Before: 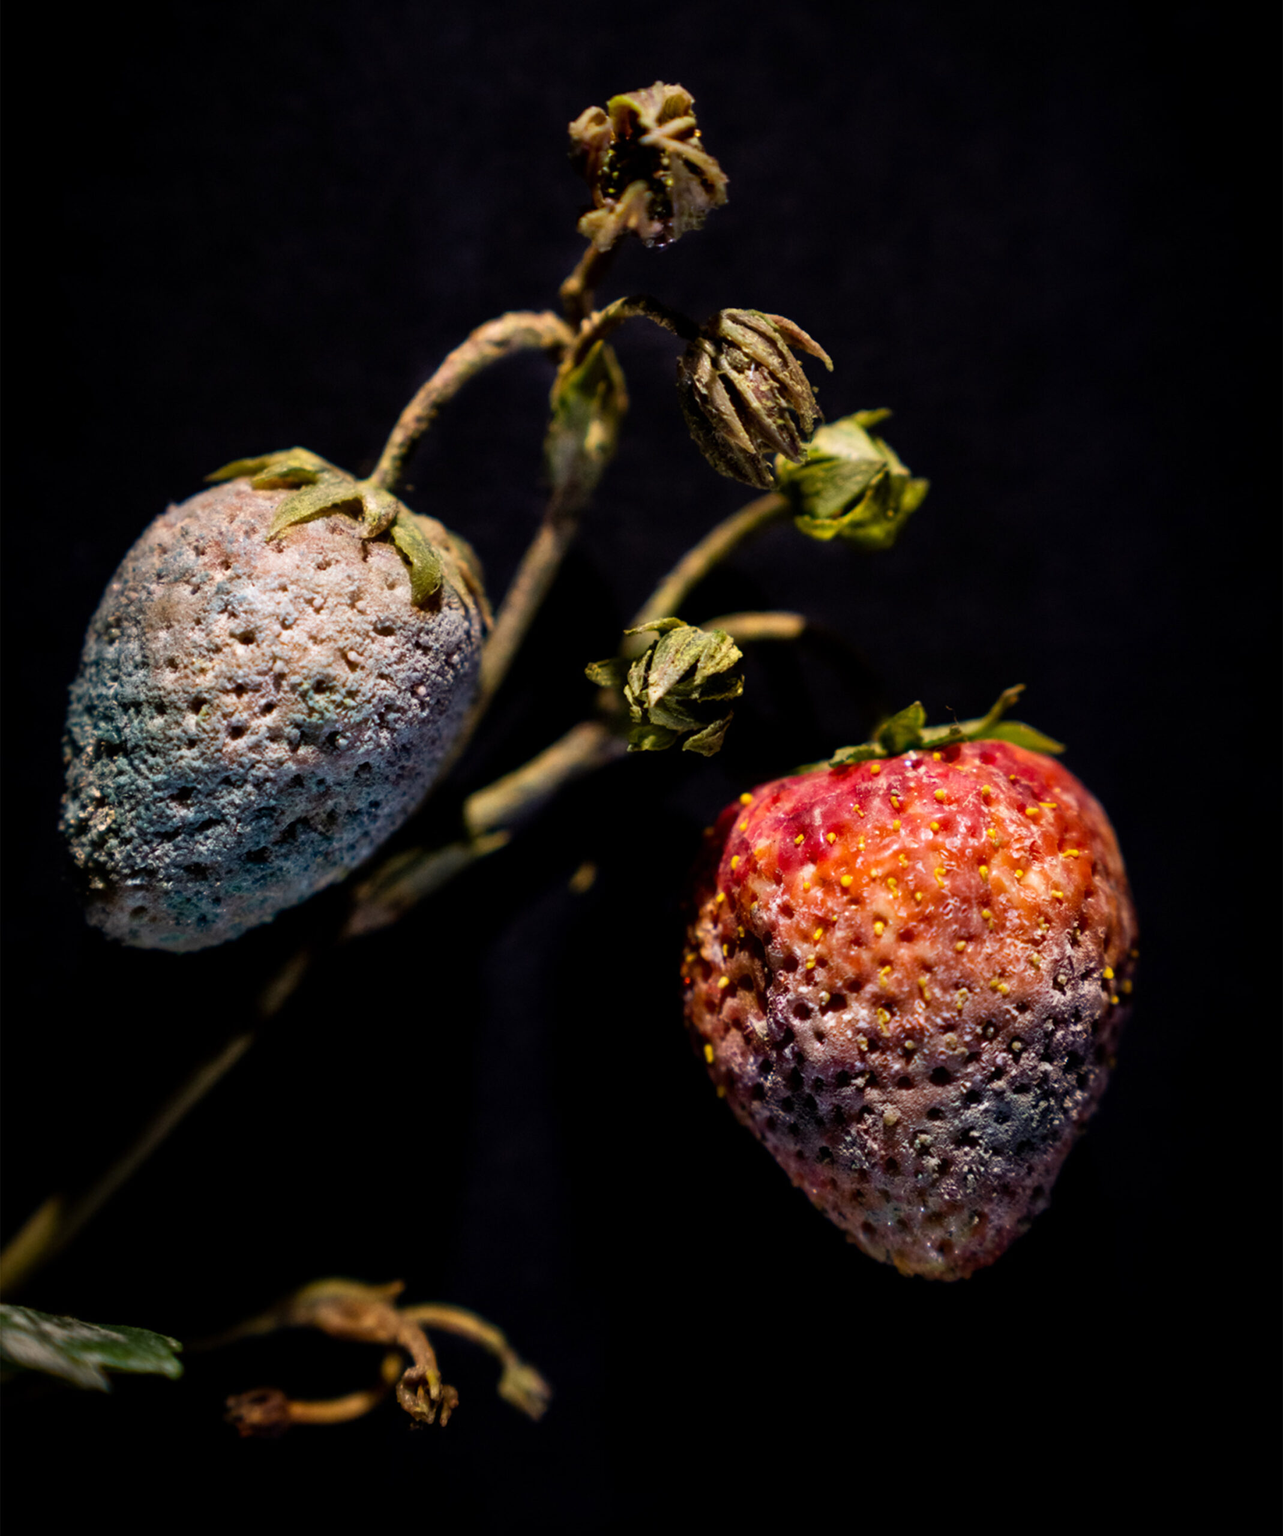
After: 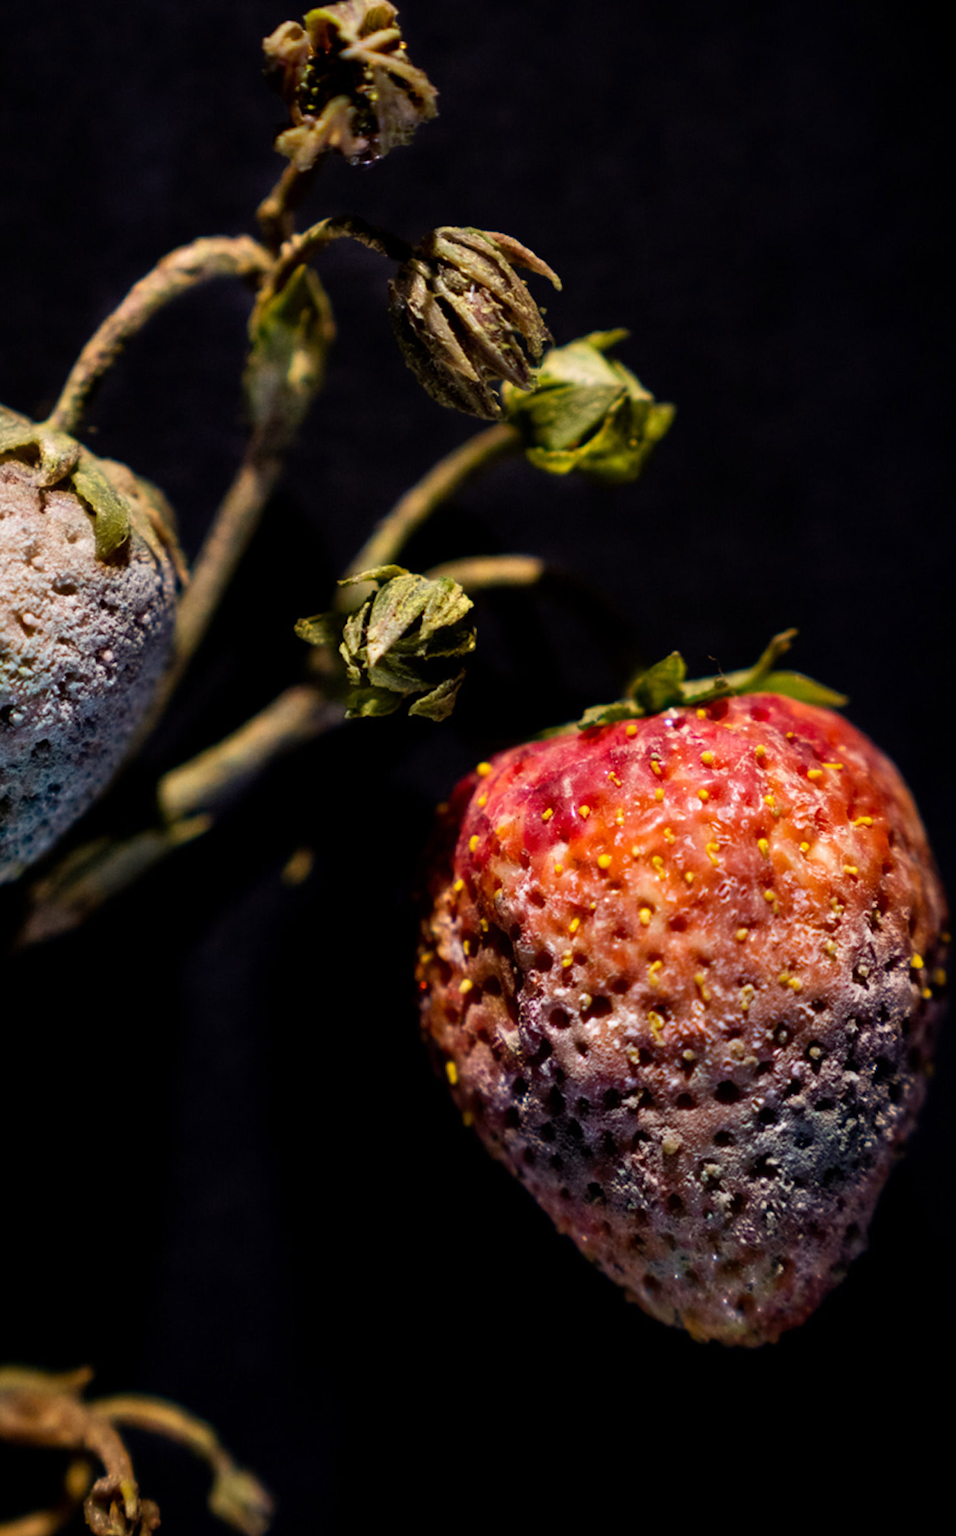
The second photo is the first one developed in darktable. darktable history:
crop and rotate: left 24.034%, top 2.838%, right 6.406%, bottom 6.299%
rotate and perspective: rotation -1.68°, lens shift (vertical) -0.146, crop left 0.049, crop right 0.912, crop top 0.032, crop bottom 0.96
